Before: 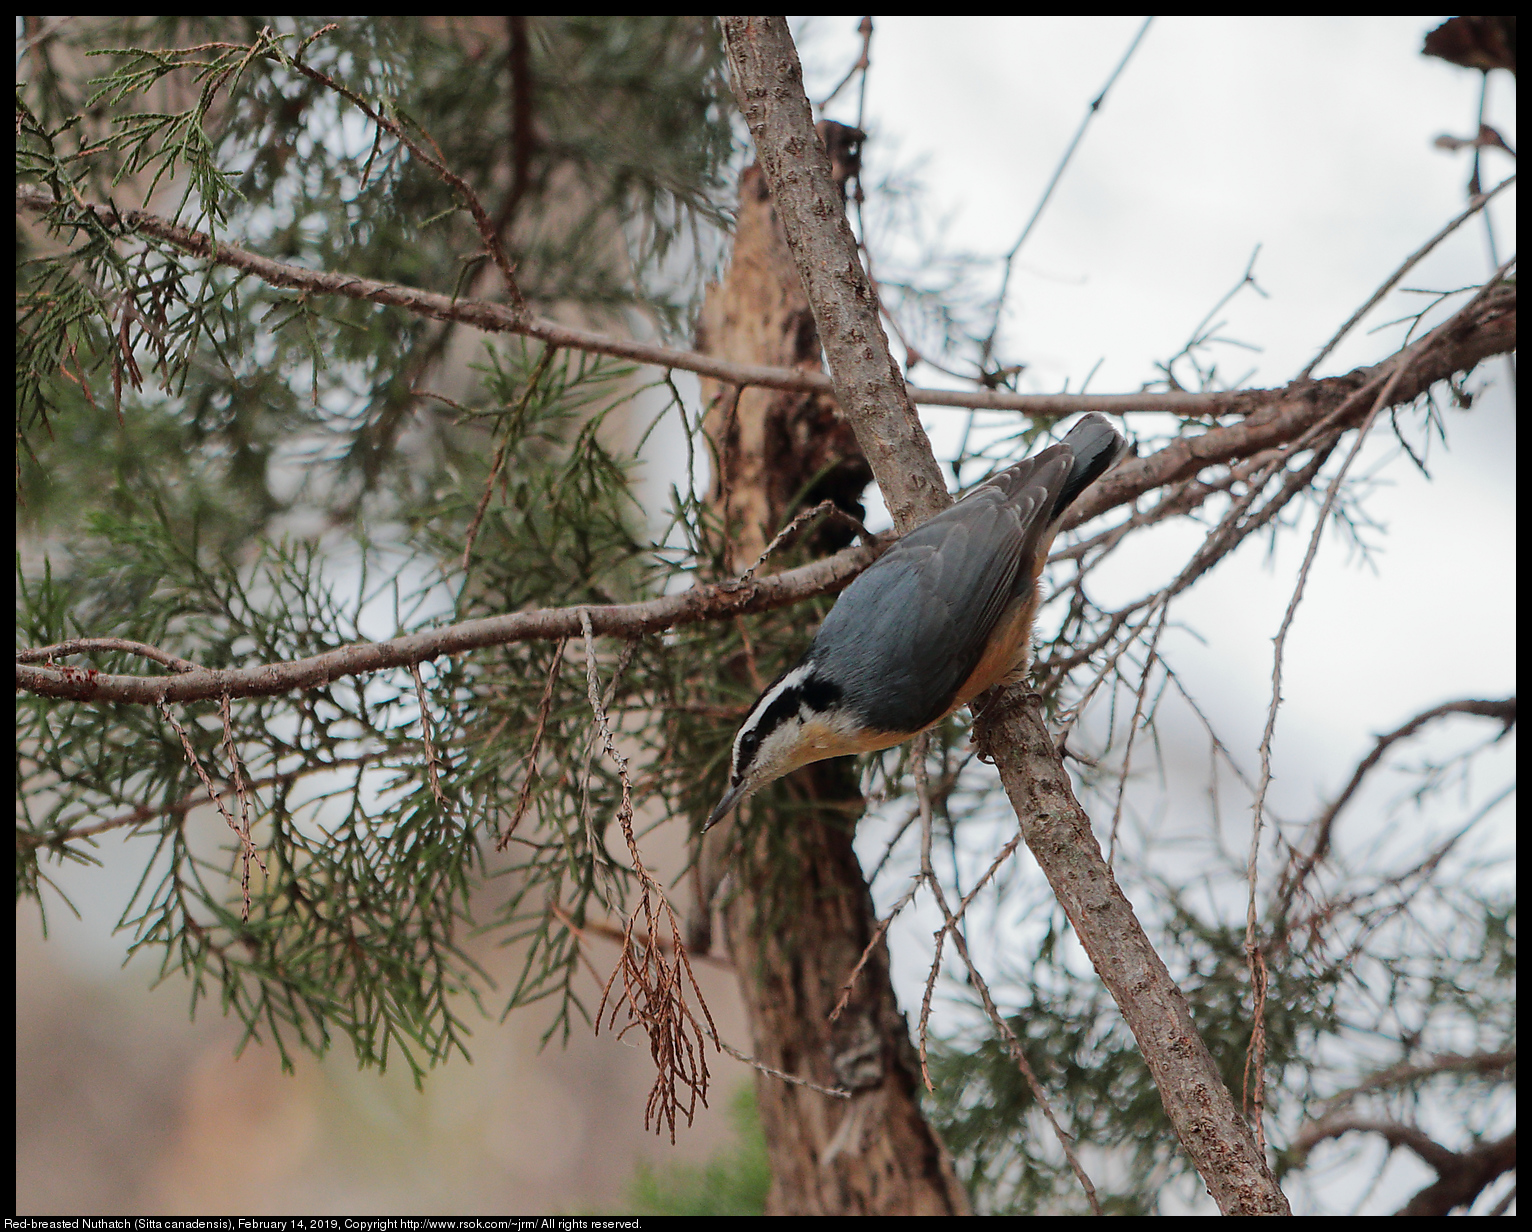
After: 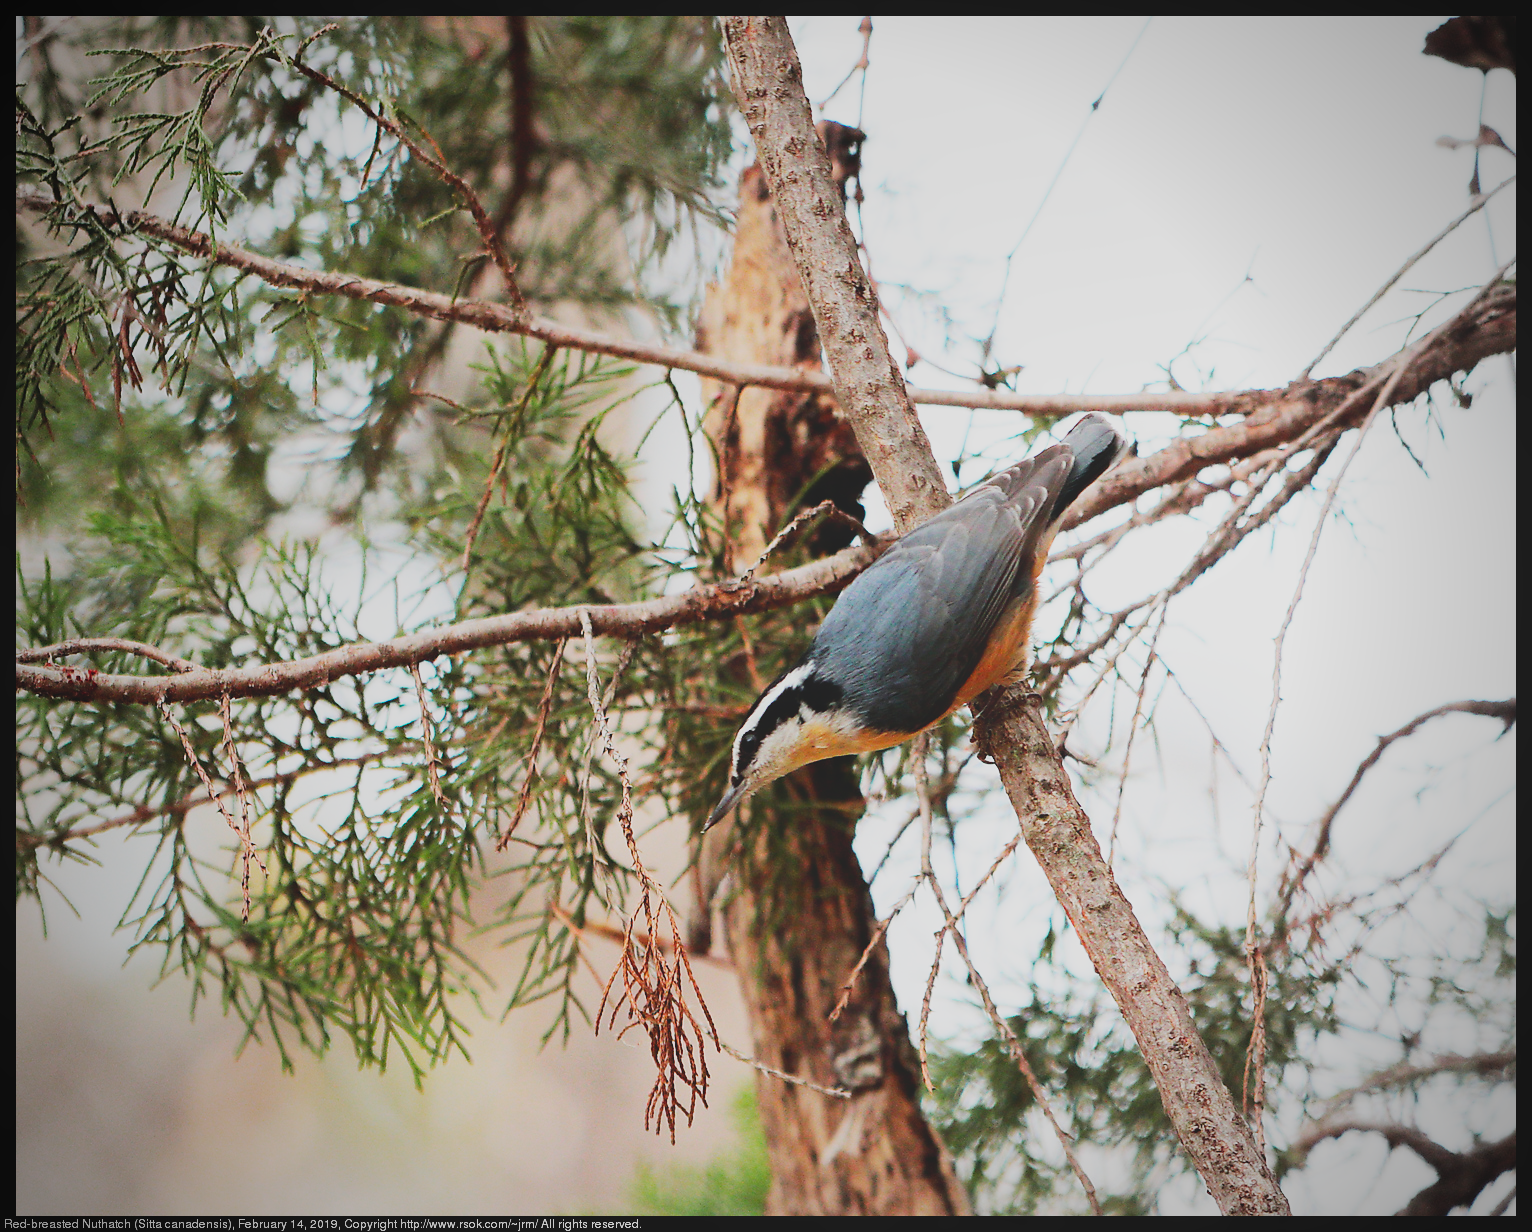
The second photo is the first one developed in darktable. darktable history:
vignetting: fall-off start 71.91%, center (-0.033, -0.04)
base curve: curves: ch0 [(0, 0) (0.007, 0.004) (0.027, 0.03) (0.046, 0.07) (0.207, 0.54) (0.442, 0.872) (0.673, 0.972) (1, 1)], preserve colors none
contrast brightness saturation: saturation -0.063
tone equalizer: smoothing diameter 24.98%, edges refinement/feathering 8.1, preserve details guided filter
local contrast: detail 69%
